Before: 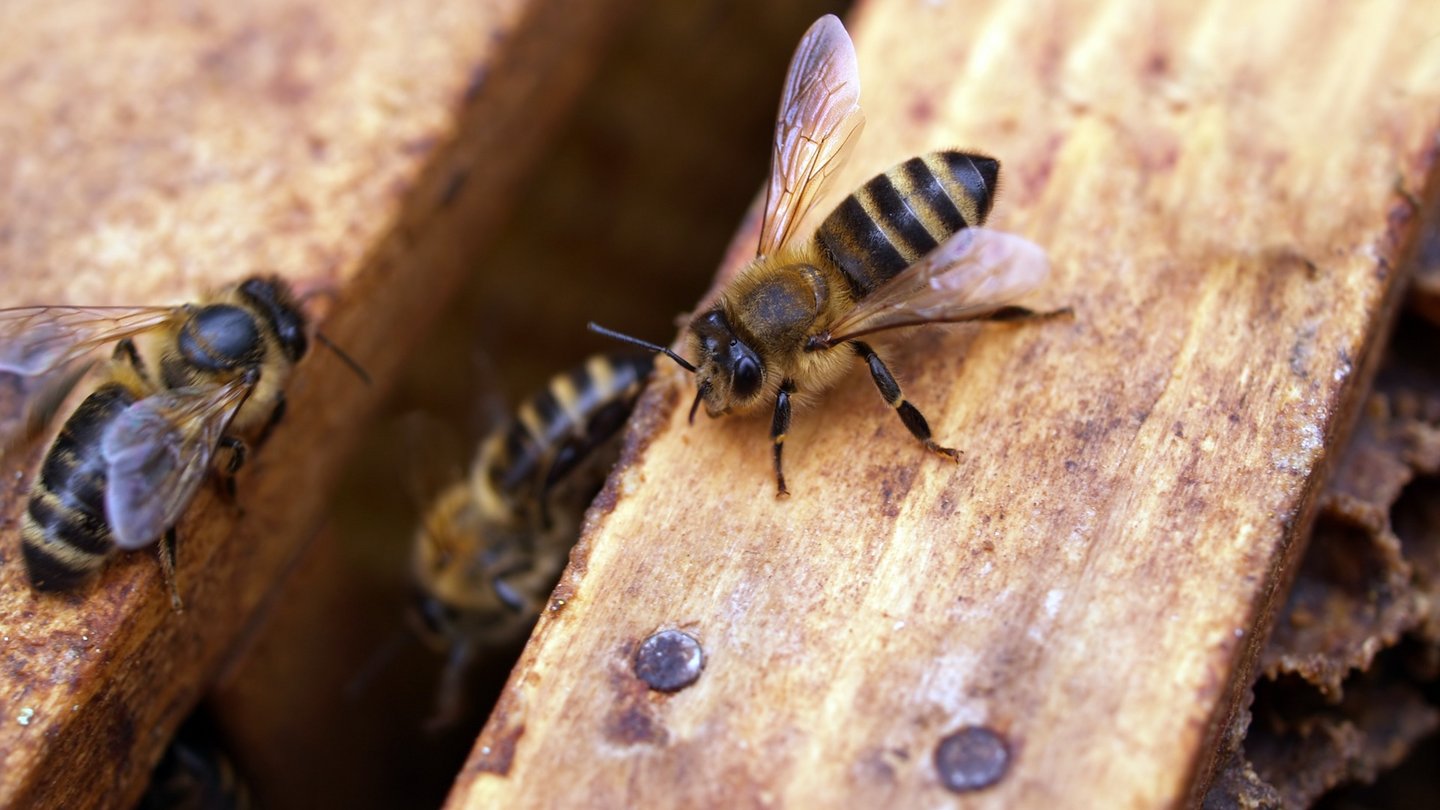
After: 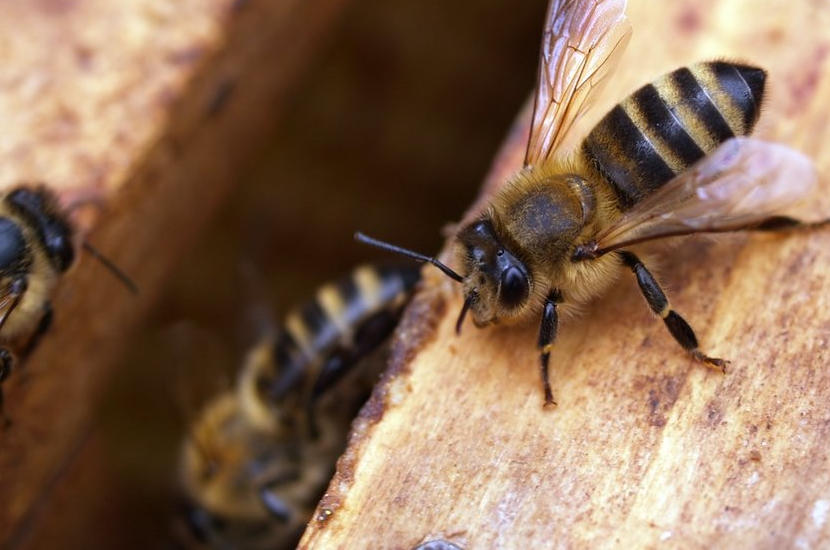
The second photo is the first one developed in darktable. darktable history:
crop: left 16.248%, top 11.205%, right 26.066%, bottom 20.782%
